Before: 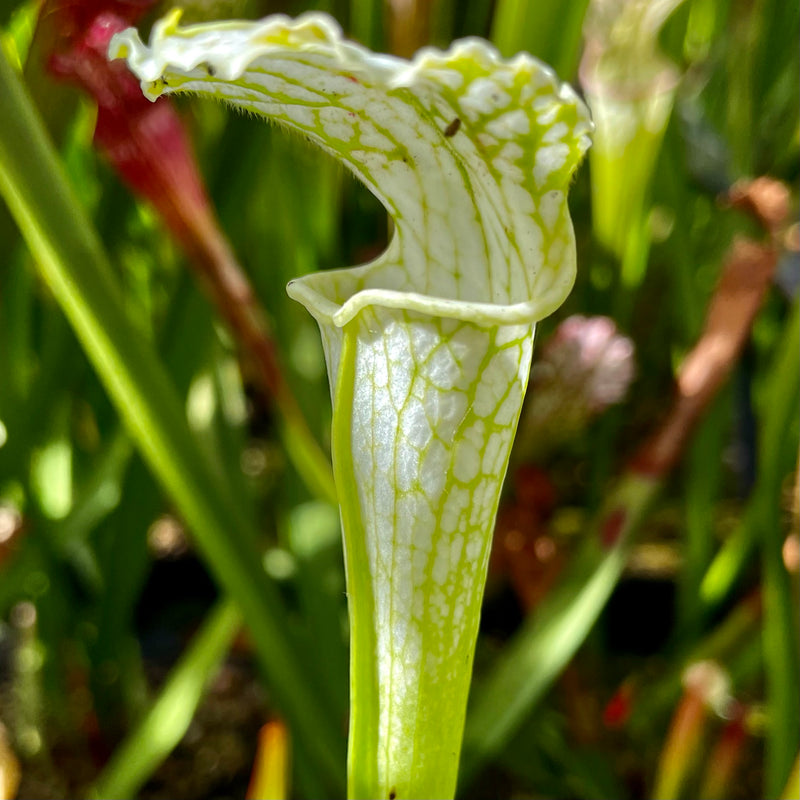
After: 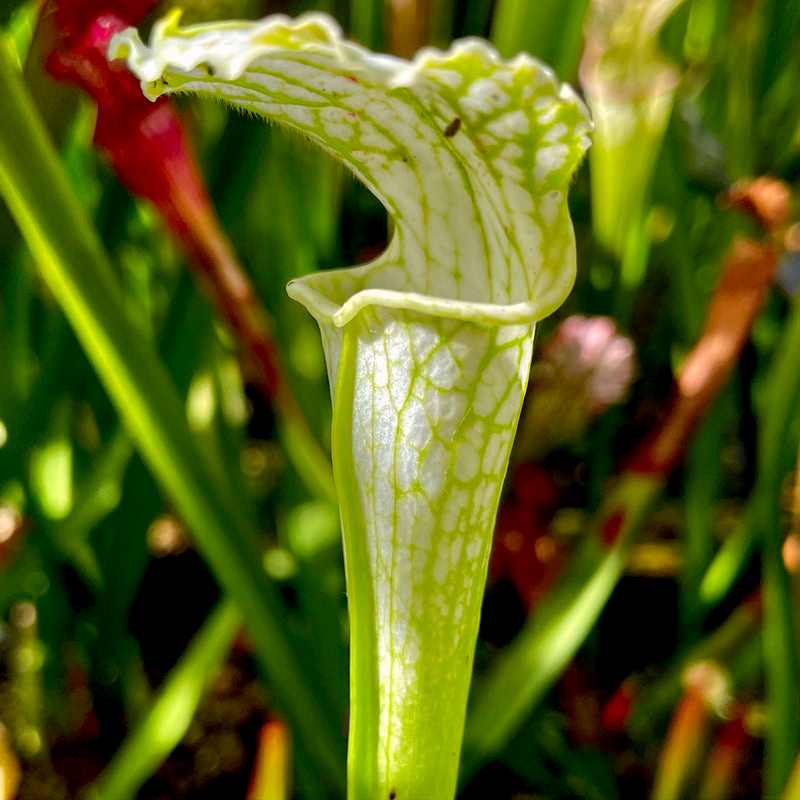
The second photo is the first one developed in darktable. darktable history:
color correction: highlights a* 3.52, highlights b* 2.1, saturation 1.25
exposure: black level correction 0.011, compensate exposure bias true, compensate highlight preservation false
